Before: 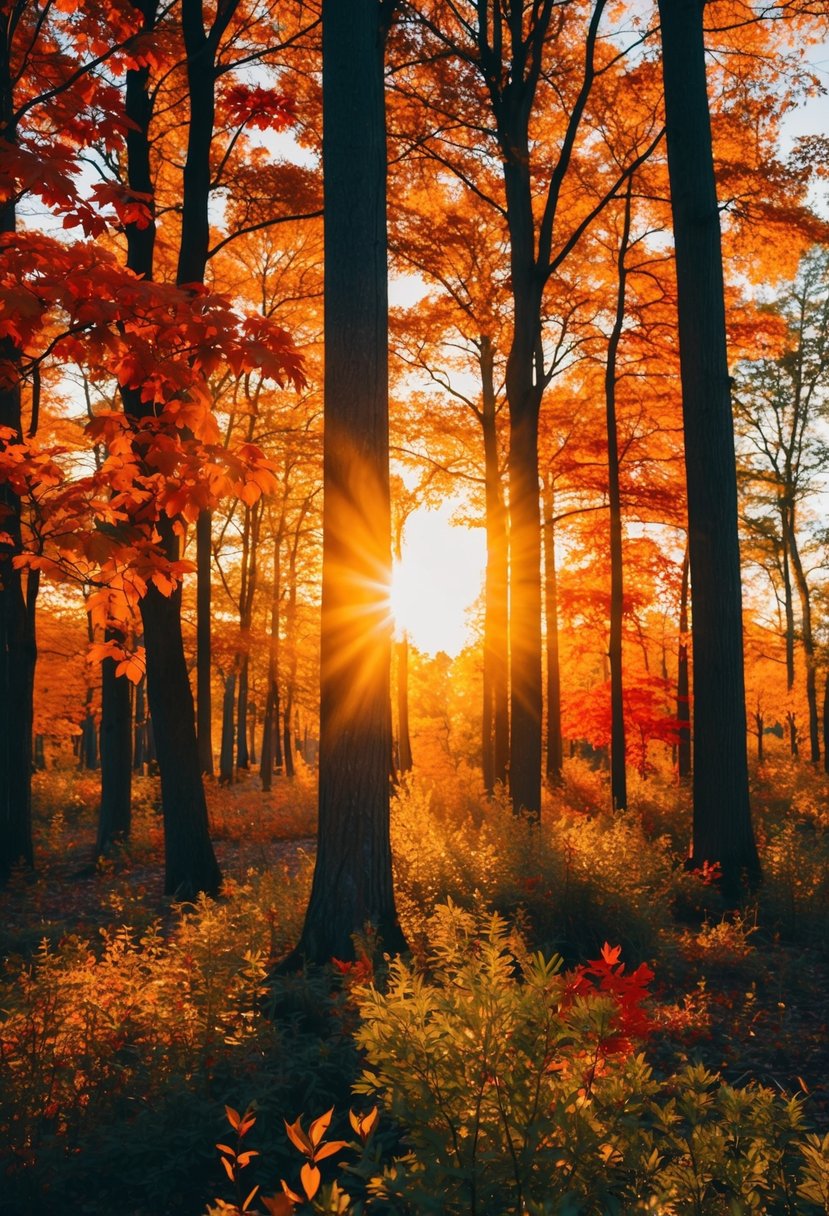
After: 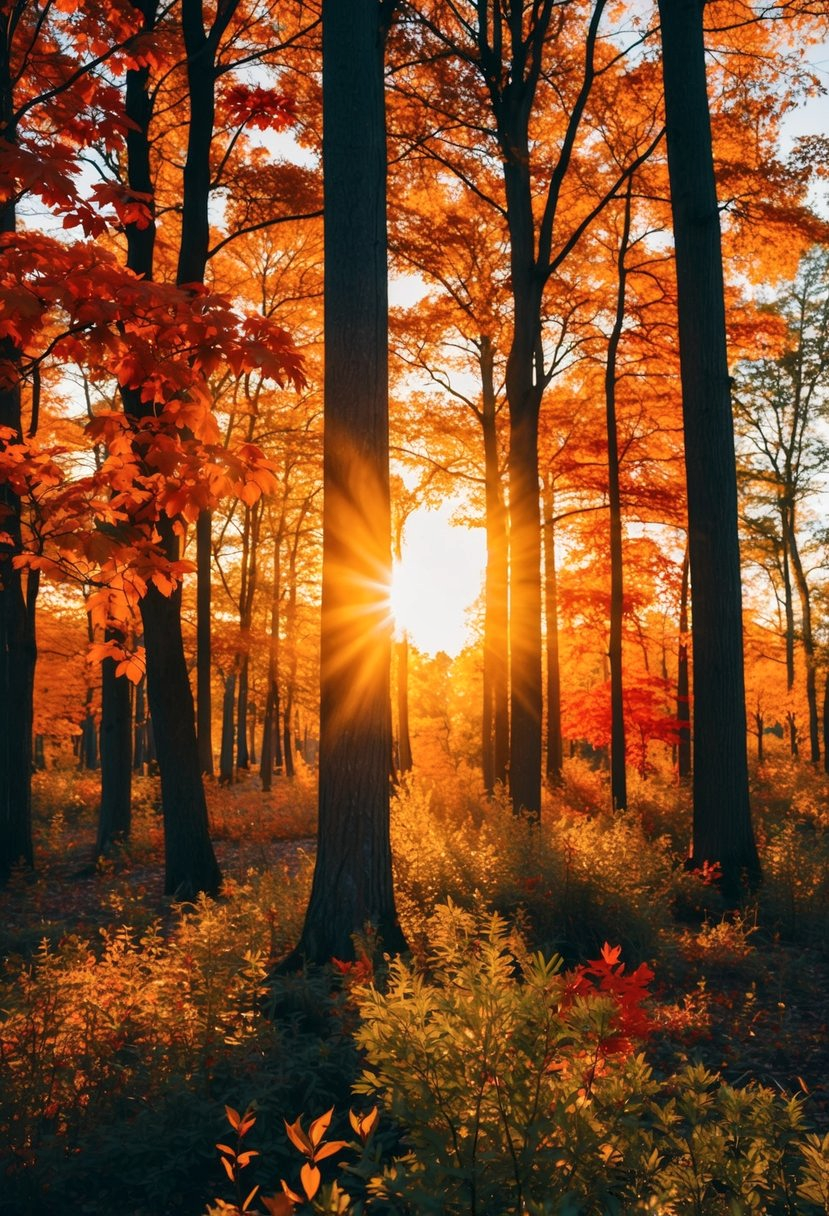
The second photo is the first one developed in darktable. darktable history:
local contrast: highlights 105%, shadows 102%, detail 119%, midtone range 0.2
color correction: highlights b* -0.022, saturation 0.987
